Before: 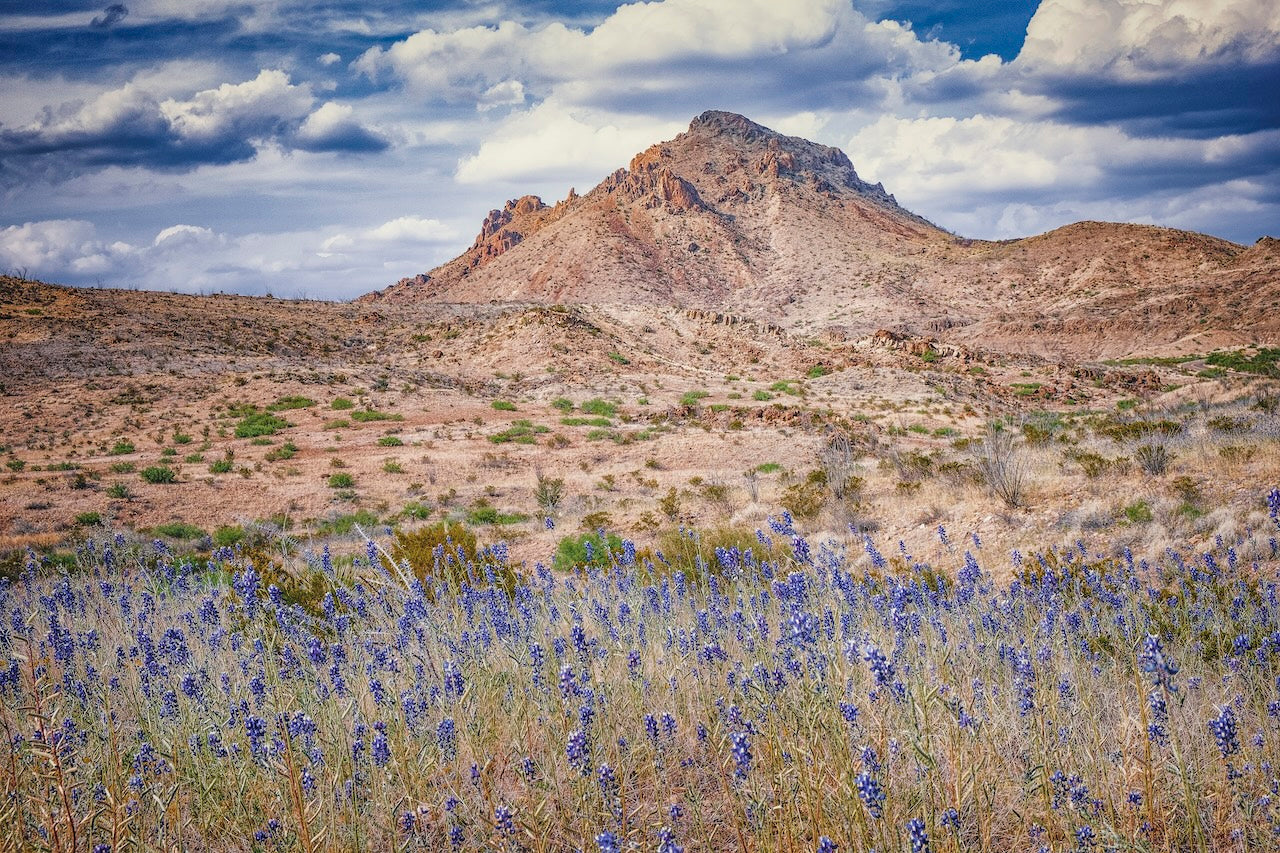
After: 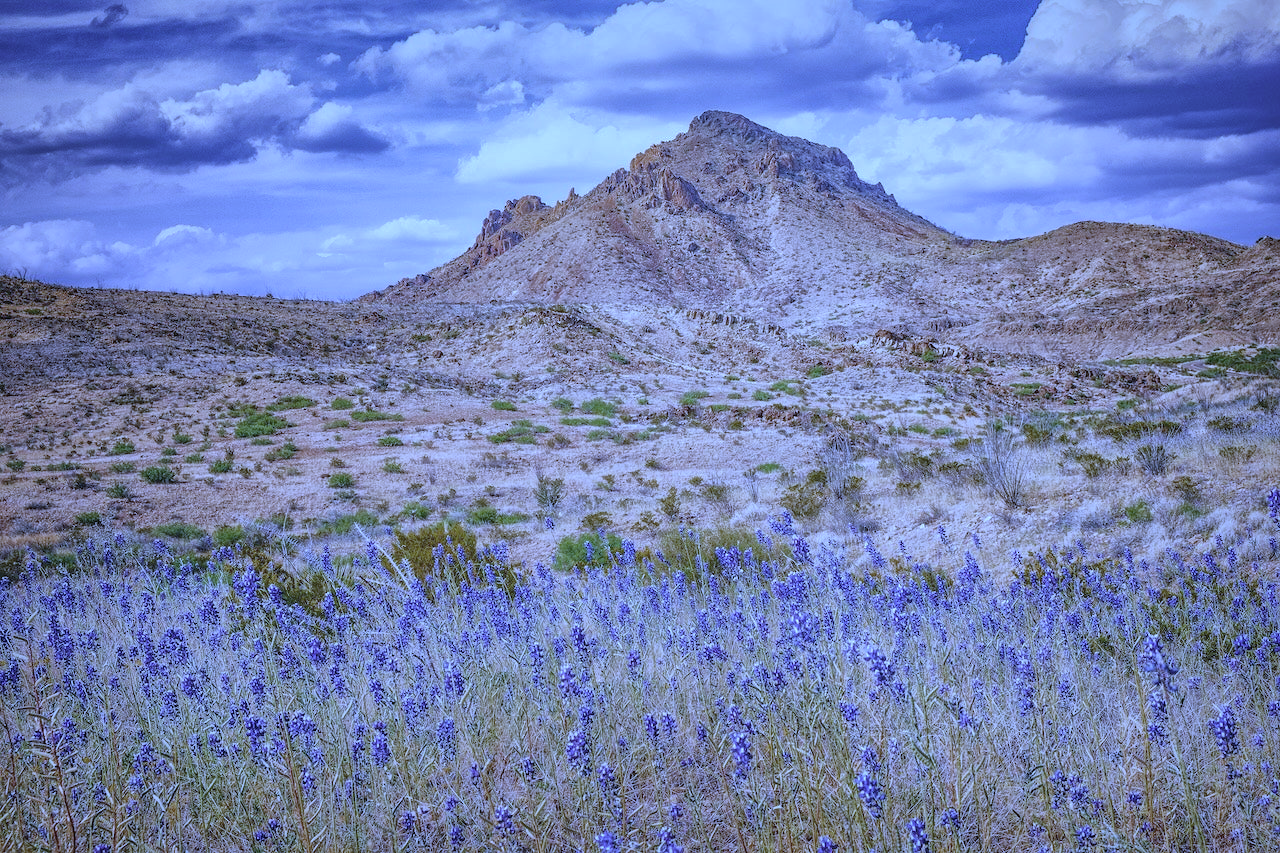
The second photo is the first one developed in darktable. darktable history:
shadows and highlights: shadows 40, highlights -60
color correction: saturation 0.8
white balance: red 0.766, blue 1.537
